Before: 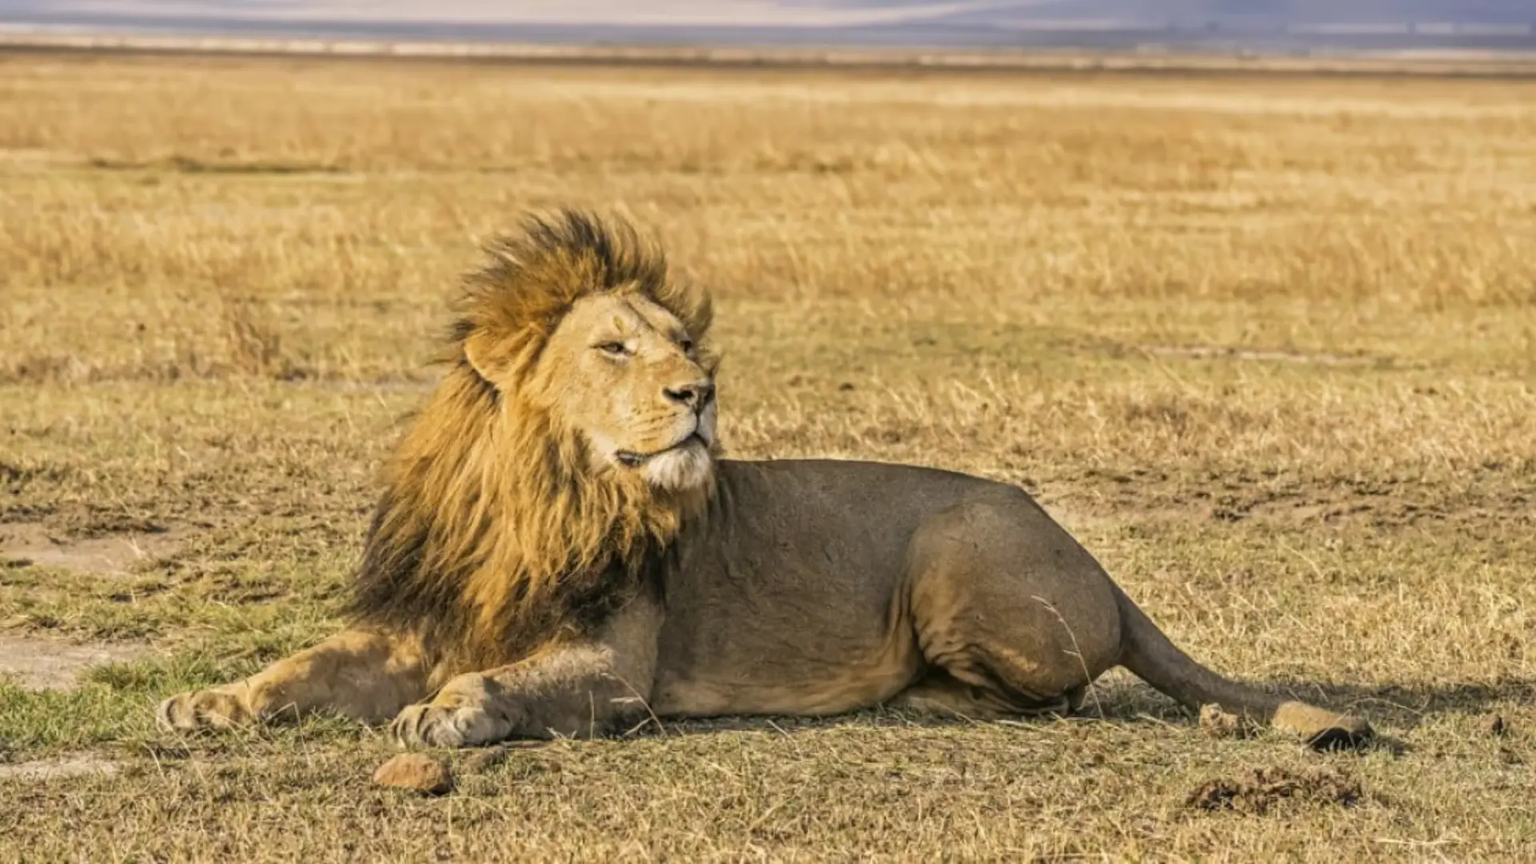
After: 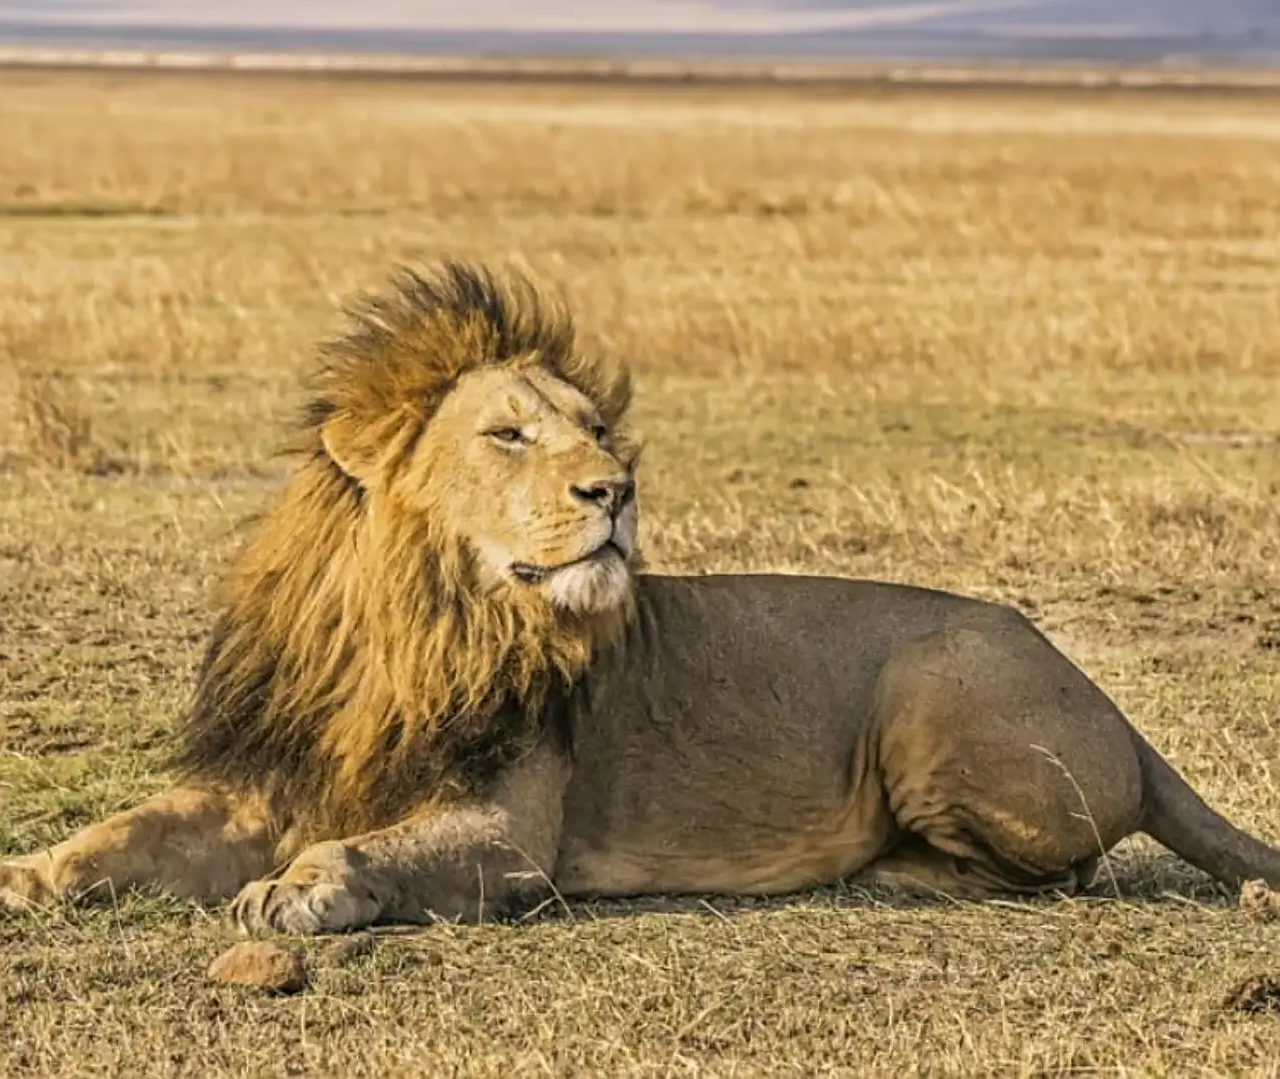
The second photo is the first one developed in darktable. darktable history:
crop and rotate: left 13.537%, right 19.796%
sharpen: on, module defaults
exposure: compensate highlight preservation false
